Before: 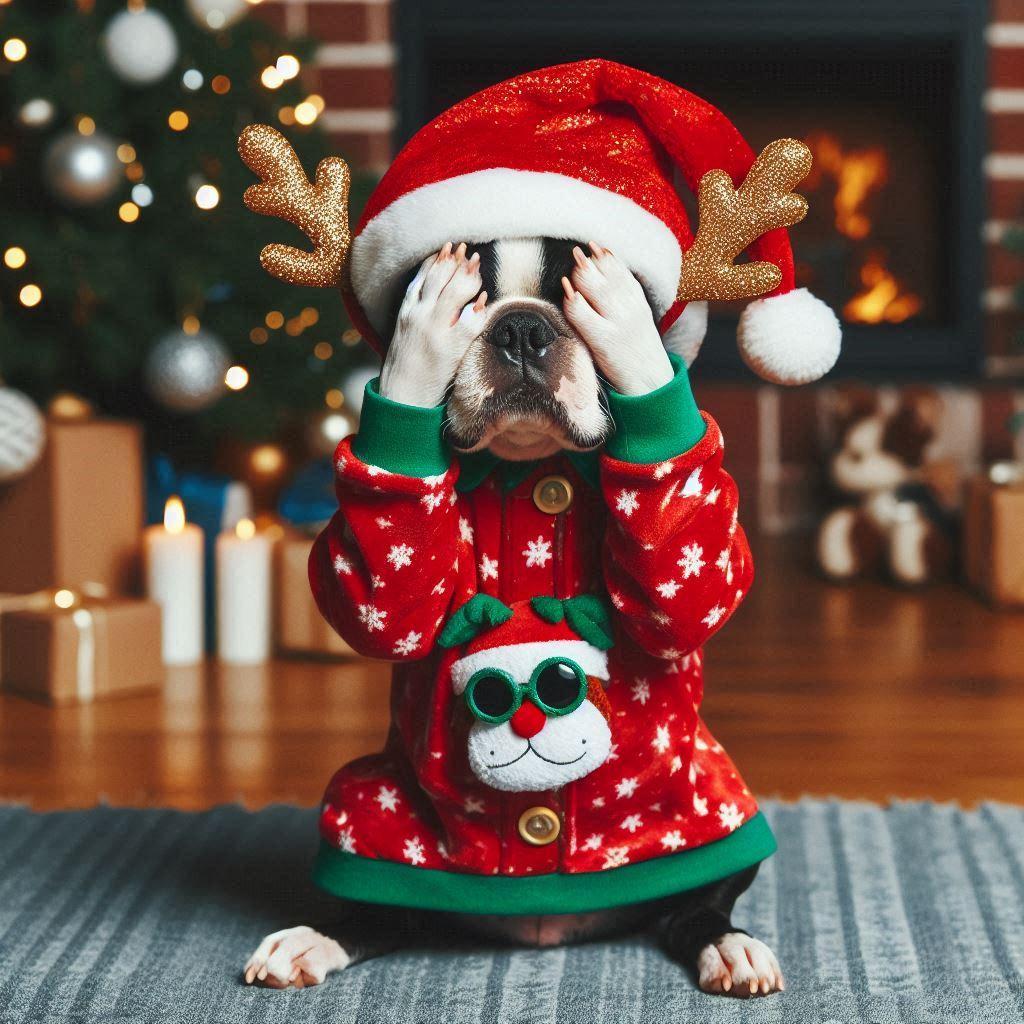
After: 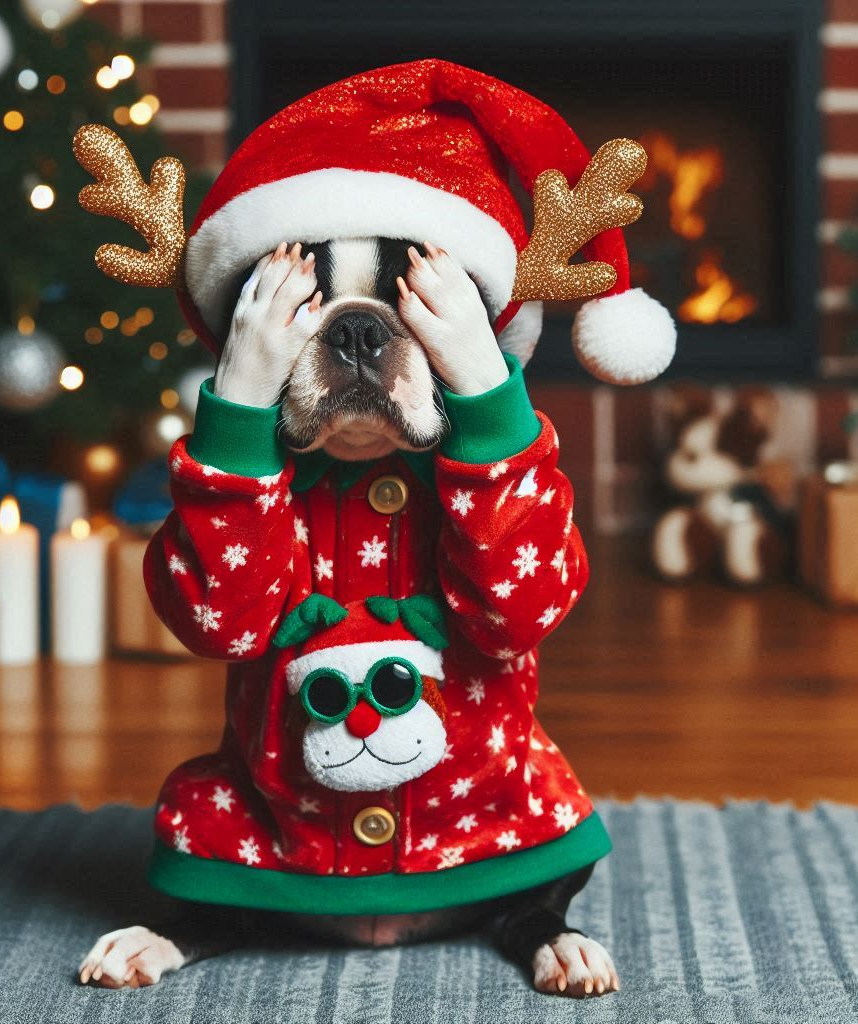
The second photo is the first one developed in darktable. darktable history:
exposure: compensate highlight preservation false
crop: left 16.145%
